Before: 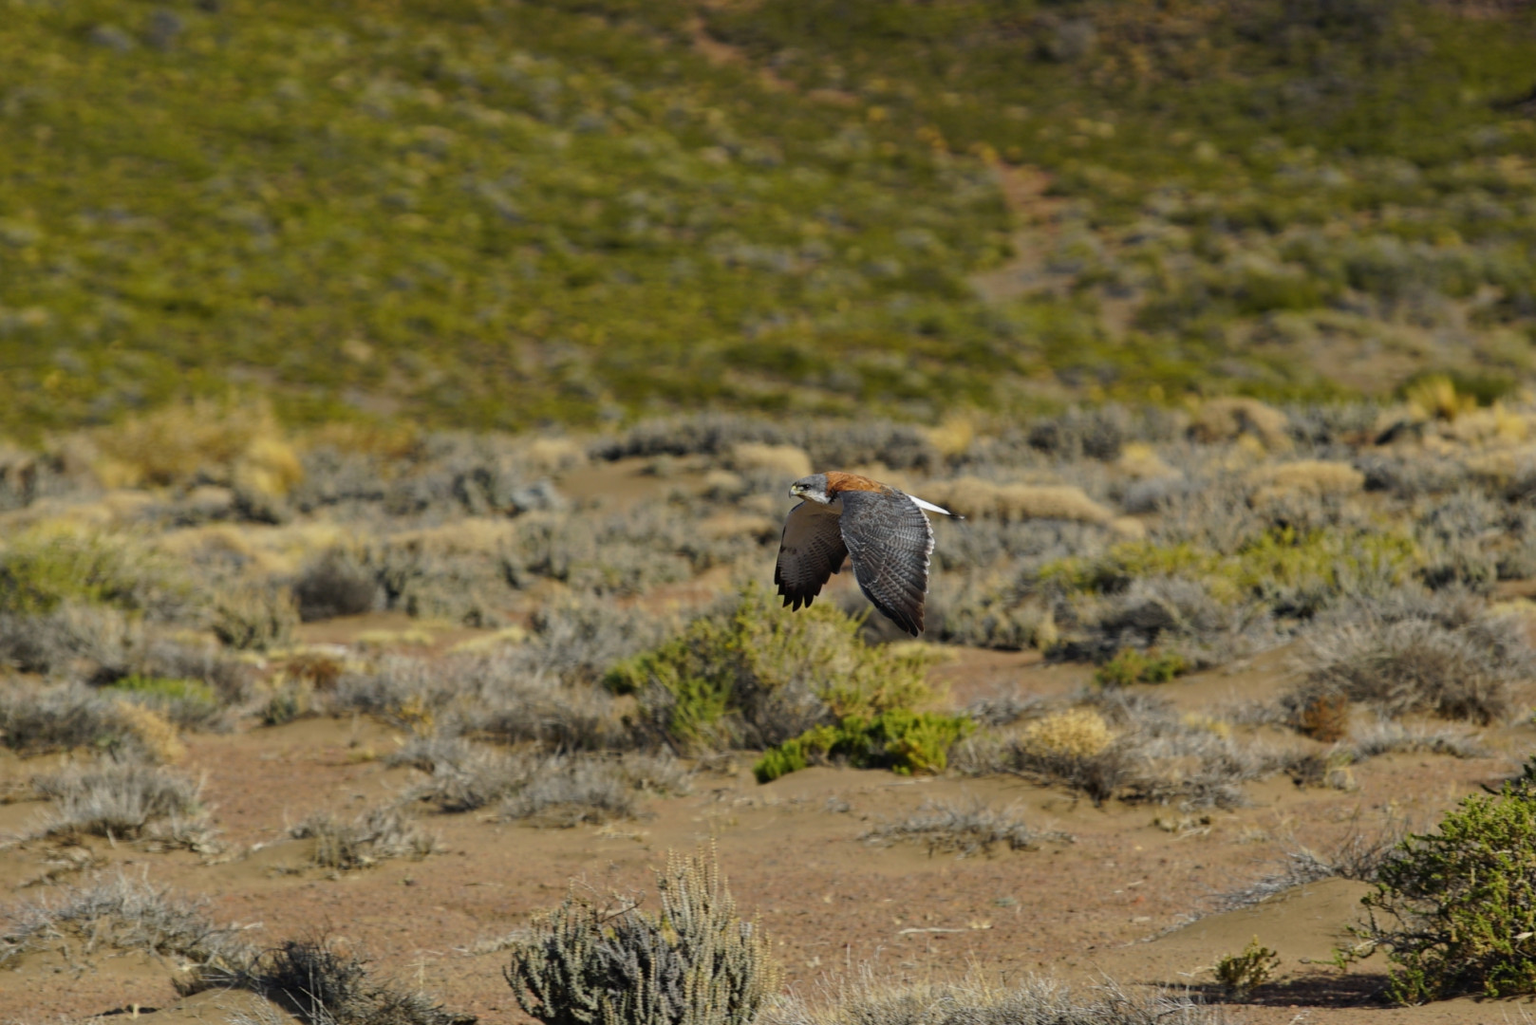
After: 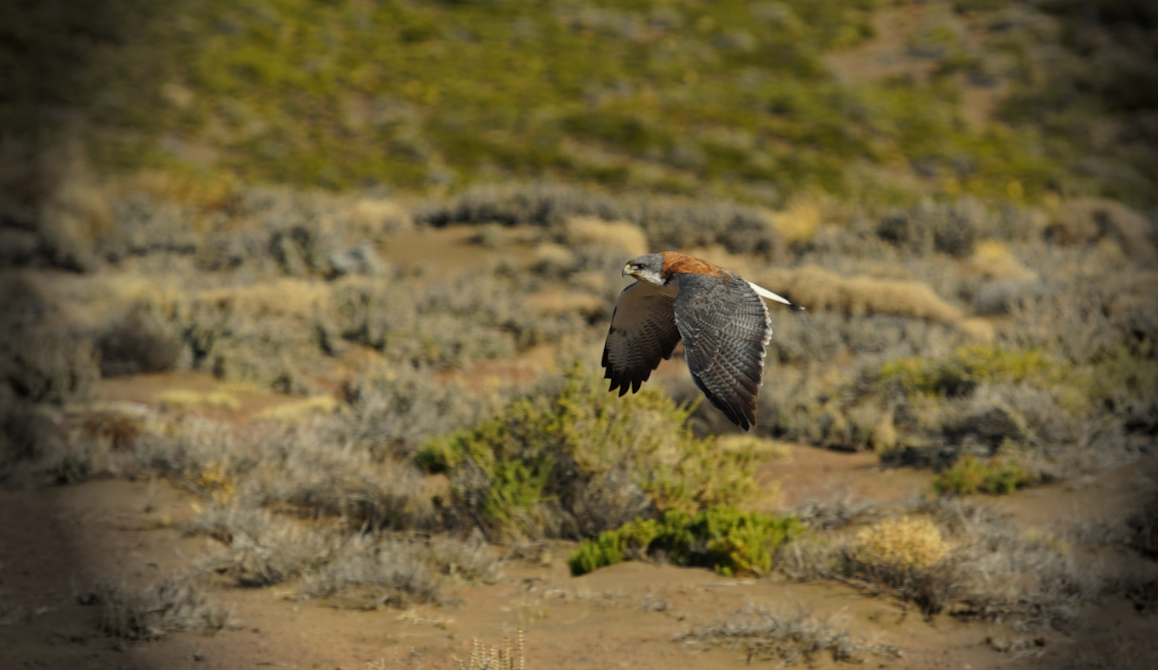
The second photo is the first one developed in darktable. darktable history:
vignetting: fall-off start 76.42%, fall-off radius 27.36%, brightness -0.872, center (0.037, -0.09), width/height ratio 0.971
crop and rotate: angle -3.37°, left 9.79%, top 20.73%, right 12.42%, bottom 11.82%
white balance: red 1.029, blue 0.92
